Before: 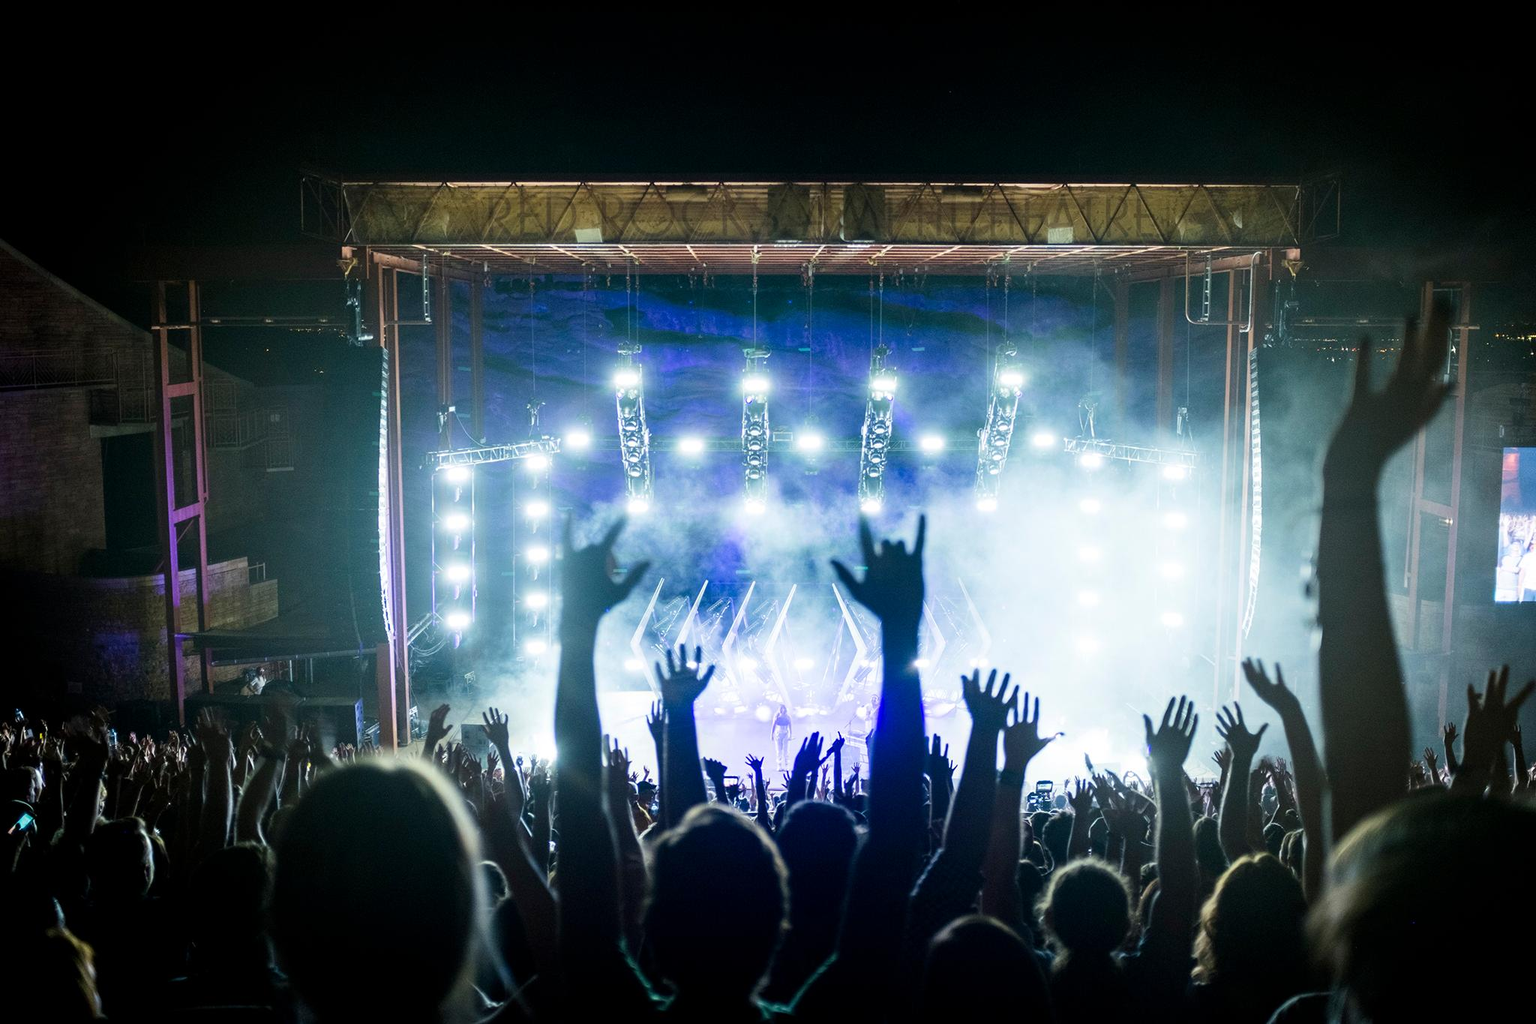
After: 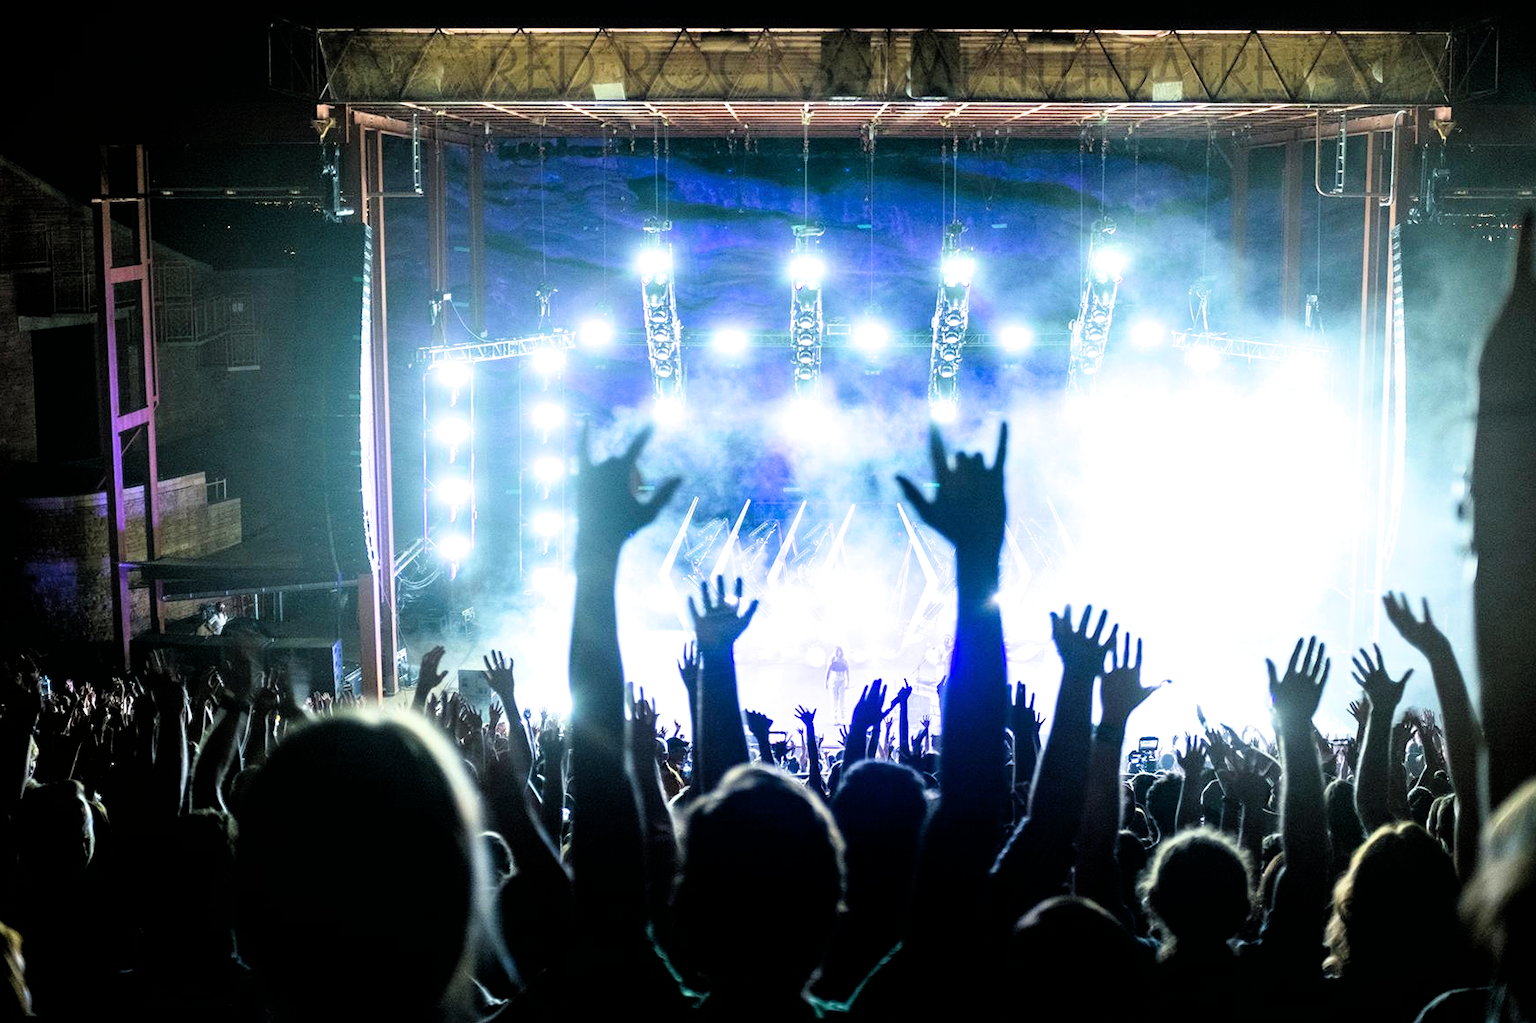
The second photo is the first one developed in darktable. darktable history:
filmic rgb: black relative exposure -4.93 EV, white relative exposure 2.84 EV, hardness 3.72
exposure: black level correction 0, exposure 0.7 EV, compensate exposure bias true, compensate highlight preservation false
crop and rotate: left 4.842%, top 15.51%, right 10.668%
